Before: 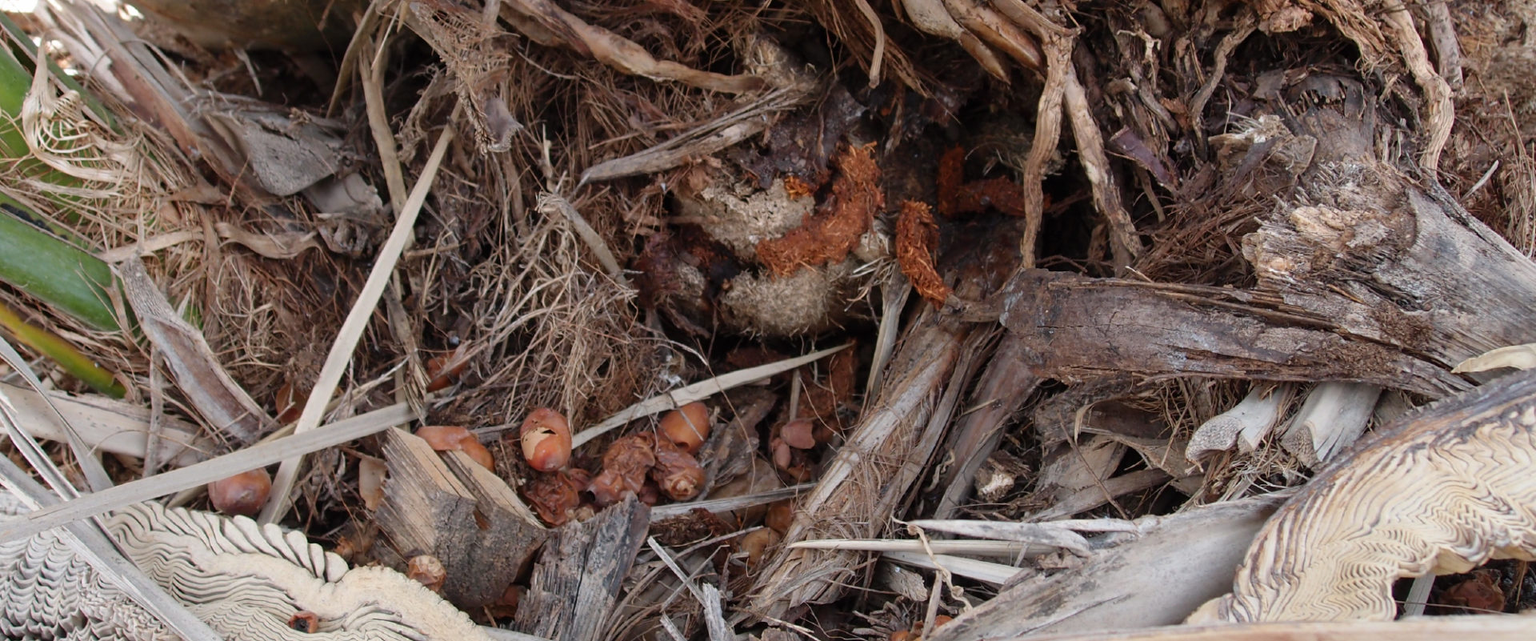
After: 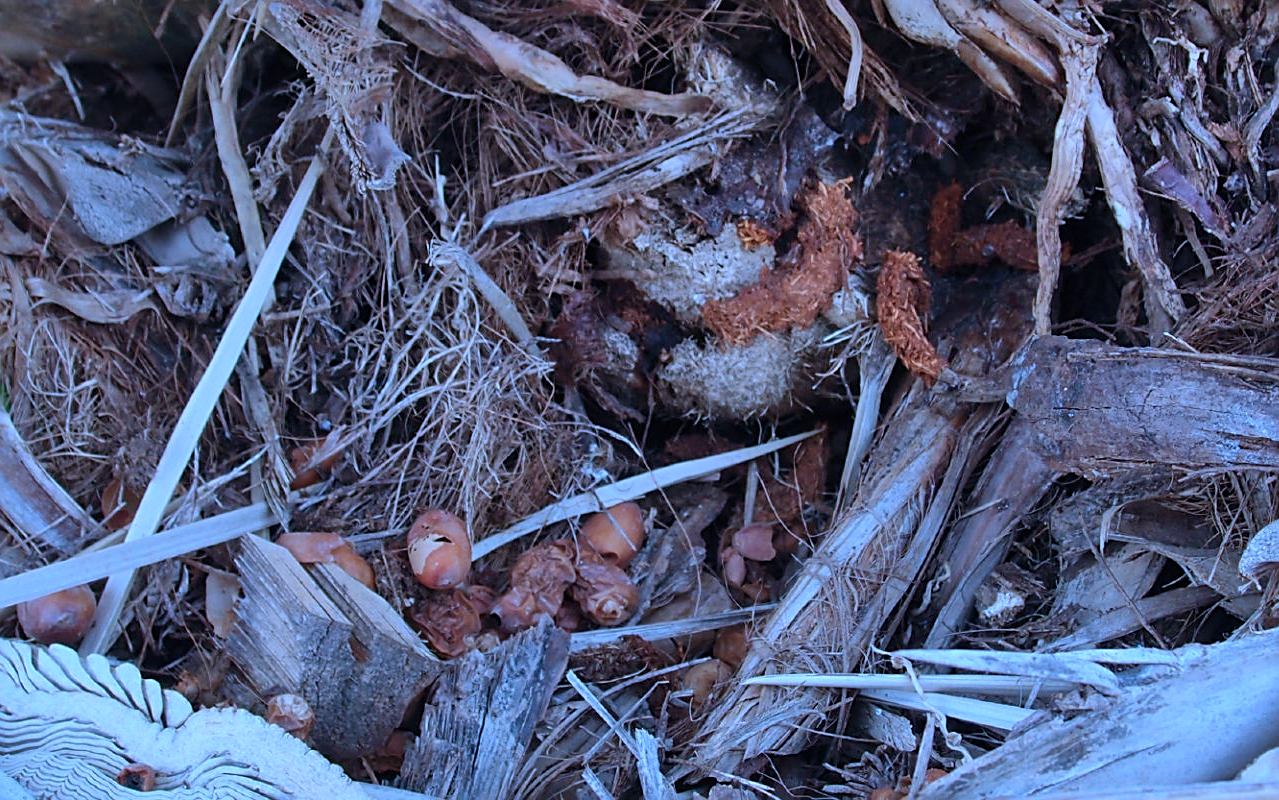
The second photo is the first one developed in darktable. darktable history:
crop and rotate: left 12.673%, right 20.66%
sharpen: on, module defaults
shadows and highlights: soften with gaussian
color calibration: illuminant as shot in camera, x 0.442, y 0.413, temperature 2903.13 K
